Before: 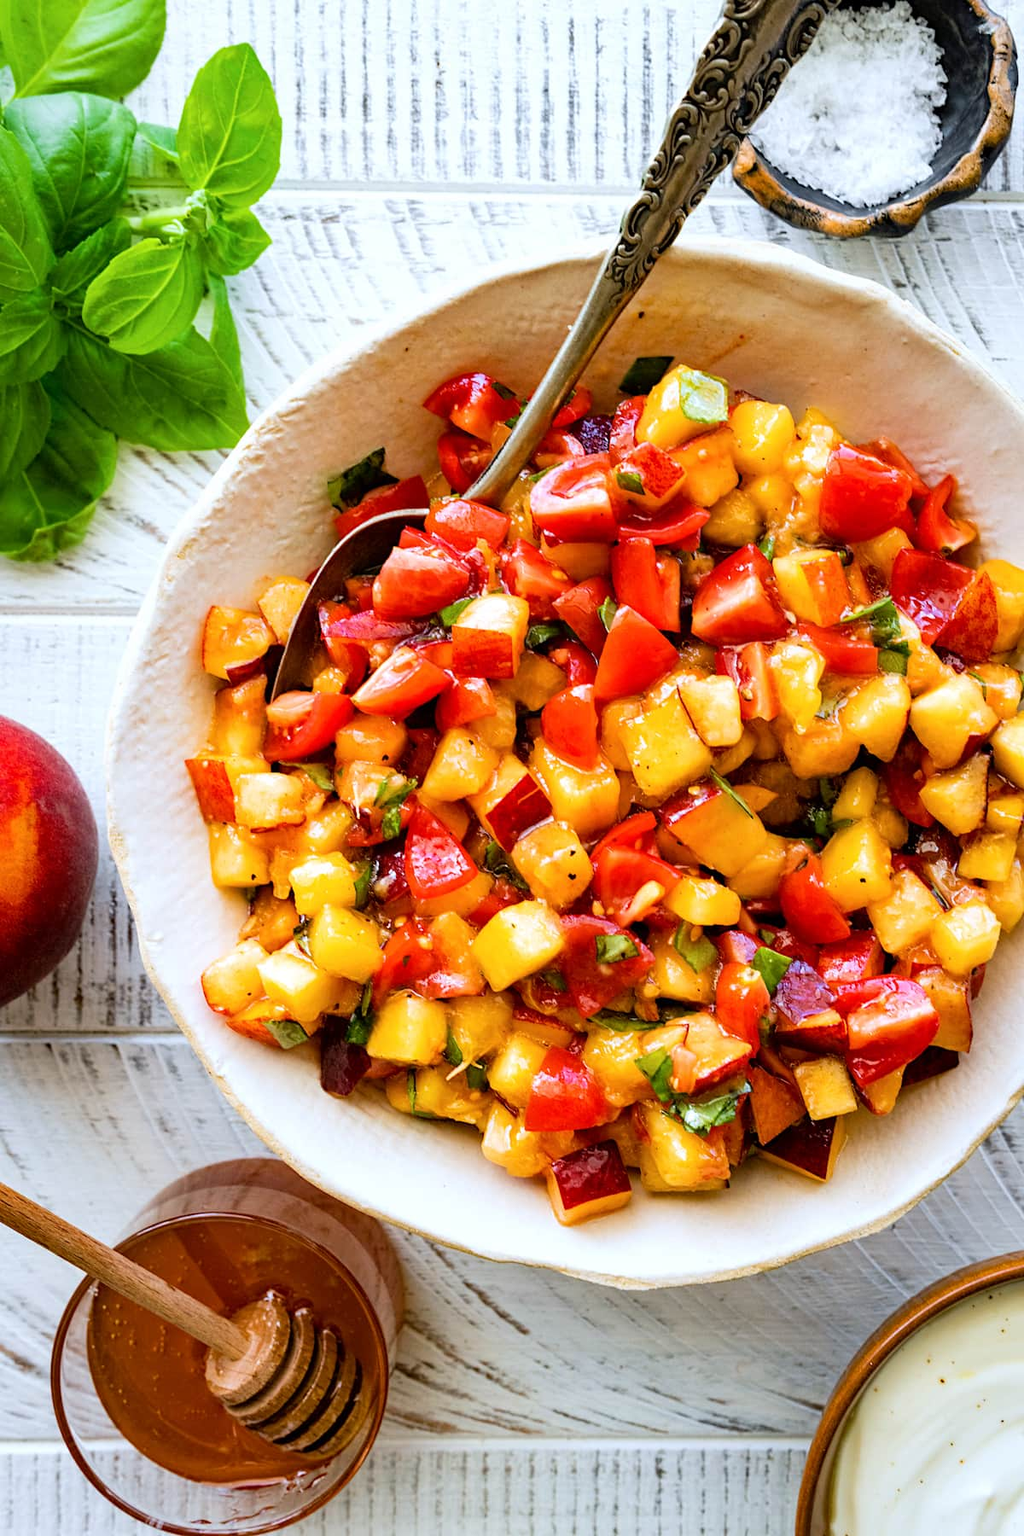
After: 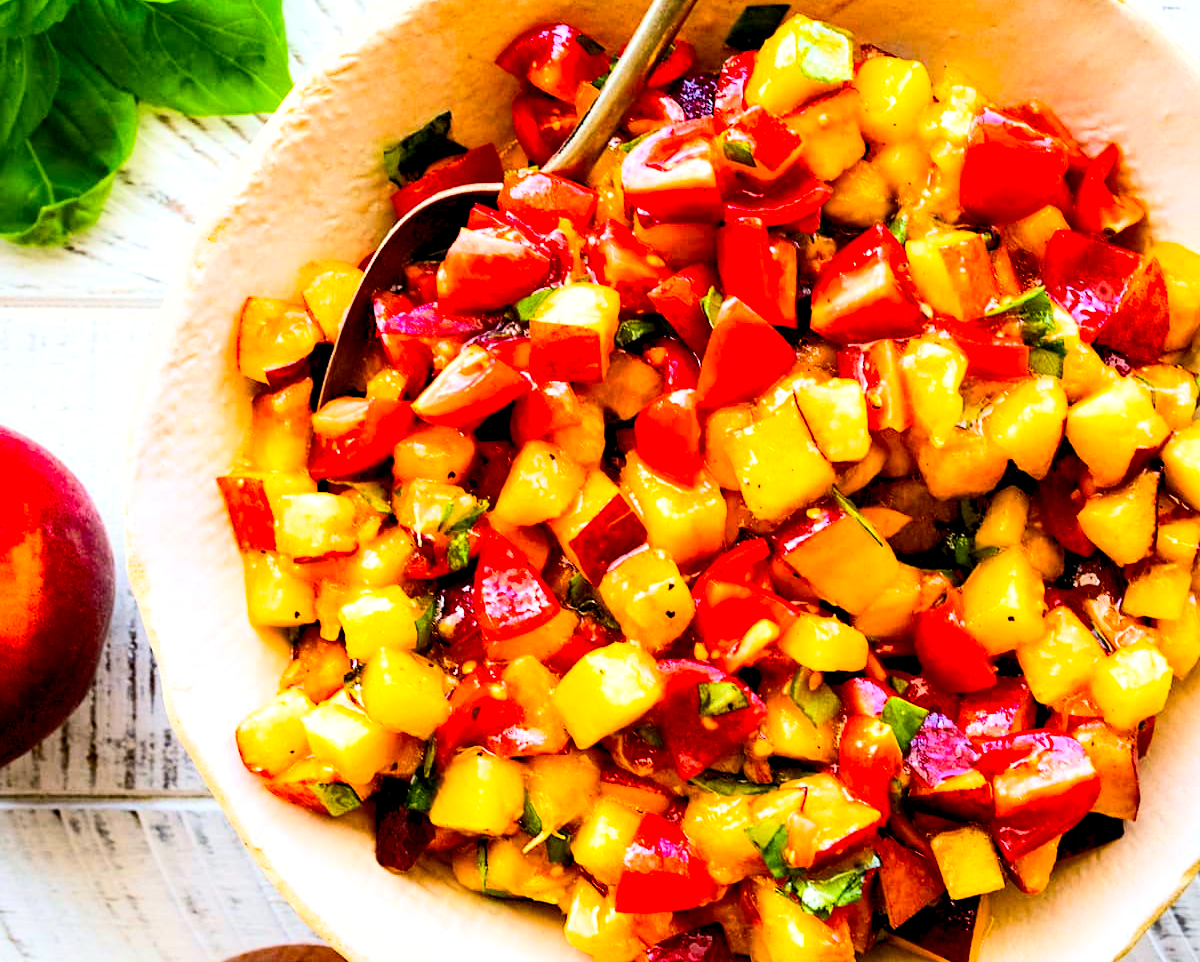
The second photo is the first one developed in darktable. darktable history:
contrast brightness saturation: contrast 0.232, brightness 0.105, saturation 0.286
crop and rotate: top 22.971%, bottom 23.53%
color balance rgb: highlights gain › chroma 2.057%, highlights gain › hue 72.5°, global offset › luminance -0.496%, perceptual saturation grading › global saturation 19.741%, perceptual brilliance grading › highlights 7.253%, perceptual brilliance grading › mid-tones 16.803%, perceptual brilliance grading › shadows -5.538%
